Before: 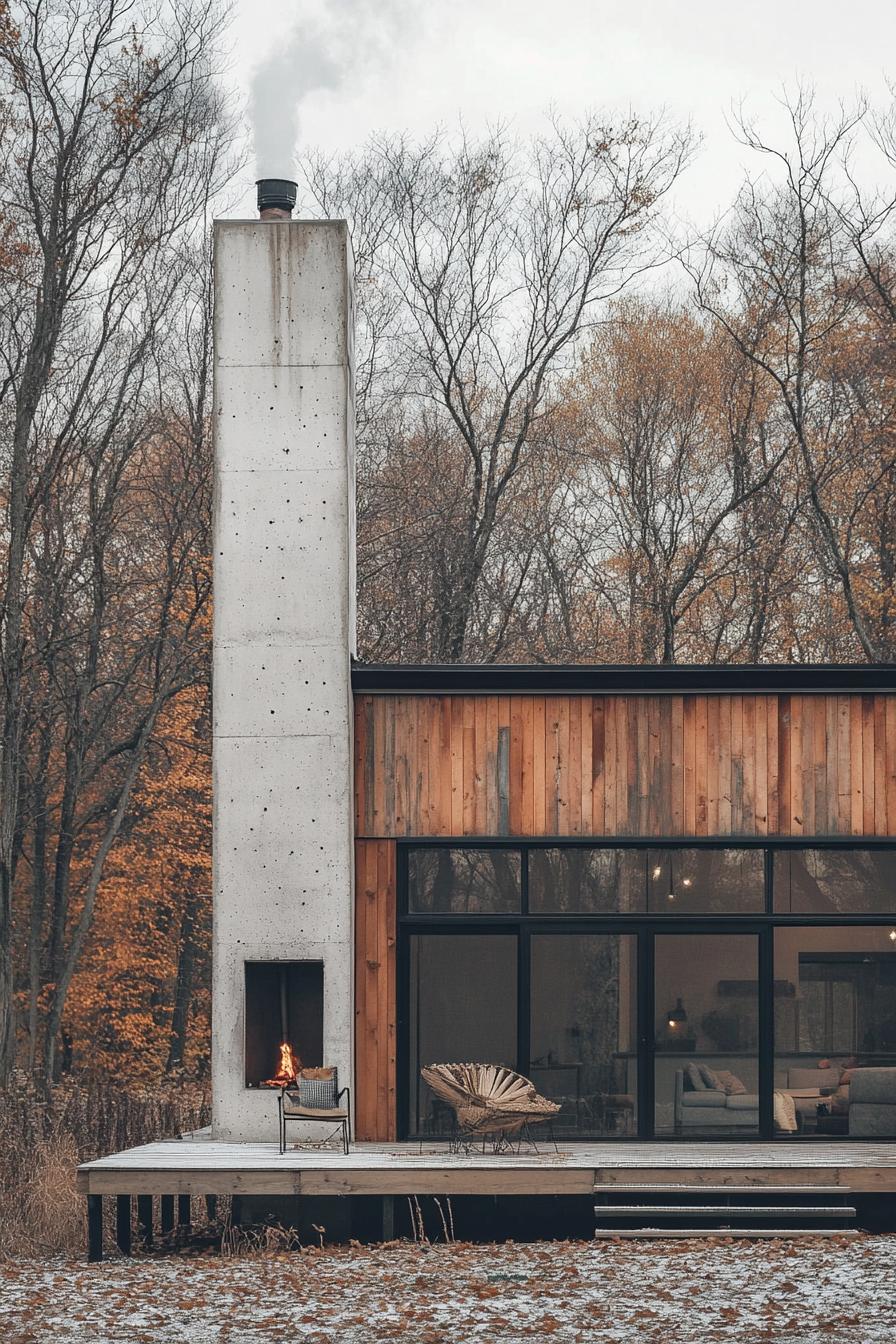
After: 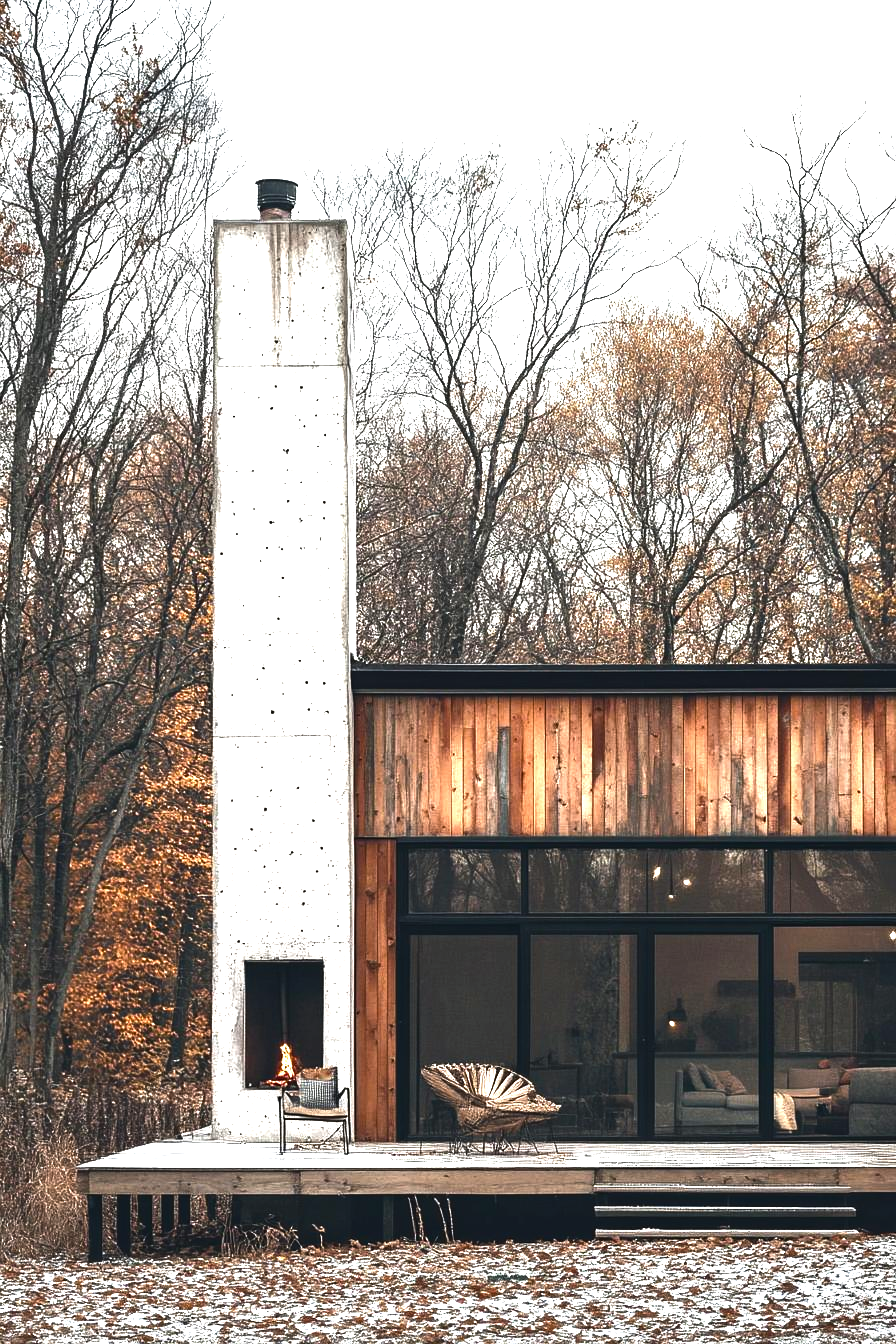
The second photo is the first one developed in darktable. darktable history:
color balance rgb: shadows lift › chroma 0.687%, shadows lift › hue 113.88°, global offset › luminance 0.476%, global offset › hue 171.09°, perceptual saturation grading › global saturation 20%, perceptual saturation grading › highlights -49.371%, perceptual saturation grading › shadows 25.933%, perceptual brilliance grading › highlights 74.661%, perceptual brilliance grading › shadows -29.585%, global vibrance 20%
